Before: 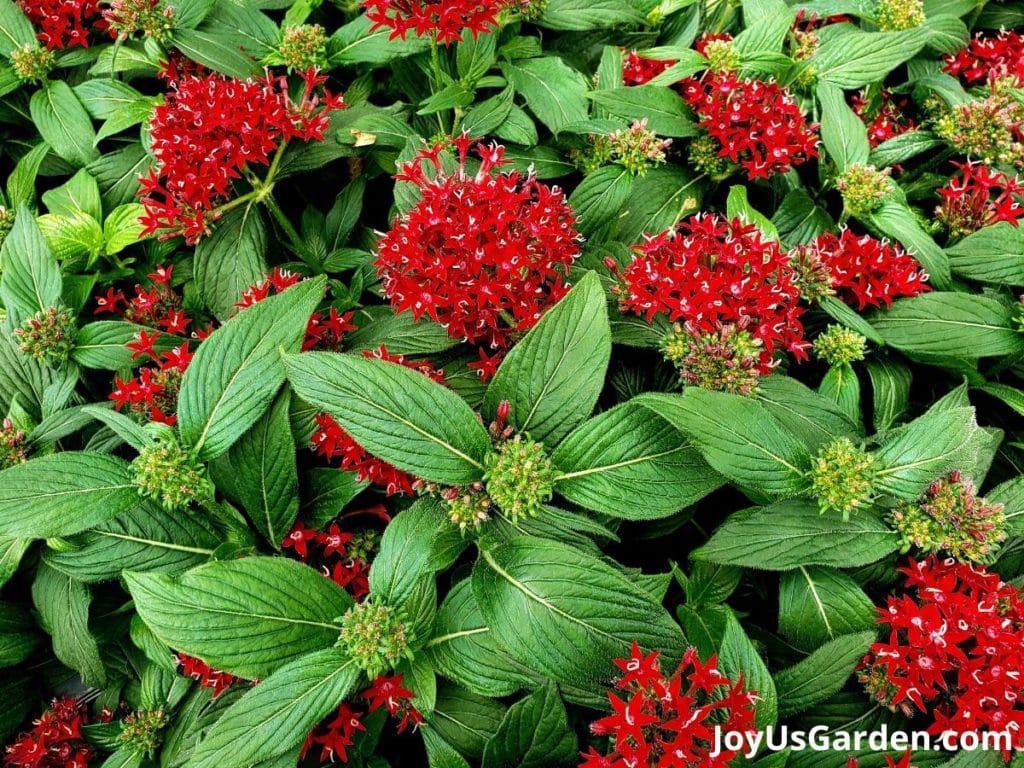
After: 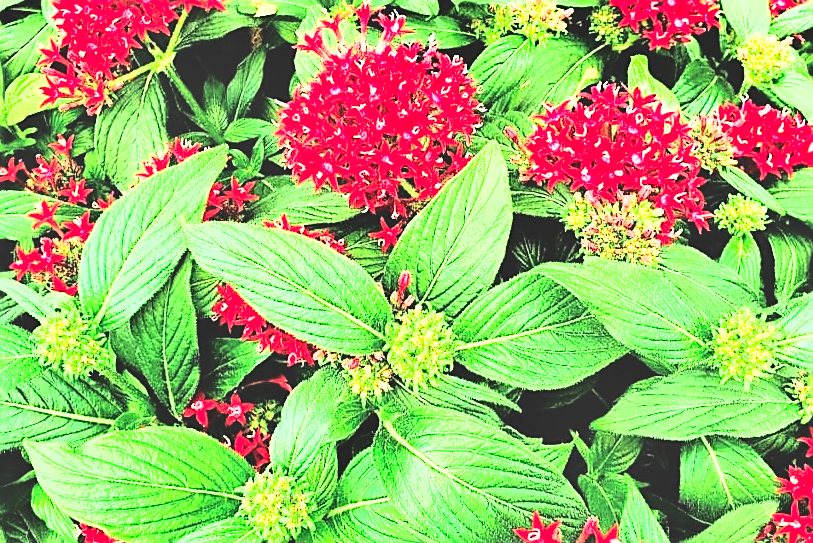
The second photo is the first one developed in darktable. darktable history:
base curve: curves: ch0 [(0, 0) (0.028, 0.03) (0.121, 0.232) (0.46, 0.748) (0.859, 0.968) (1, 1)]
crop: left 9.712%, top 16.928%, right 10.845%, bottom 12.332%
shadows and highlights: soften with gaussian
sharpen: amount 0.55
exposure: black level correction -0.023, exposure 1.397 EV, compensate highlight preservation false
tone curve: curves: ch0 [(0, 0.013) (0.198, 0.175) (0.512, 0.582) (0.625, 0.754) (0.81, 0.934) (1, 1)], color space Lab, linked channels, preserve colors none
local contrast: mode bilateral grid, contrast 20, coarseness 50, detail 130%, midtone range 0.2
tone equalizer: -8 EV 0.06 EV, smoothing diameter 25%, edges refinement/feathering 10, preserve details guided filter
